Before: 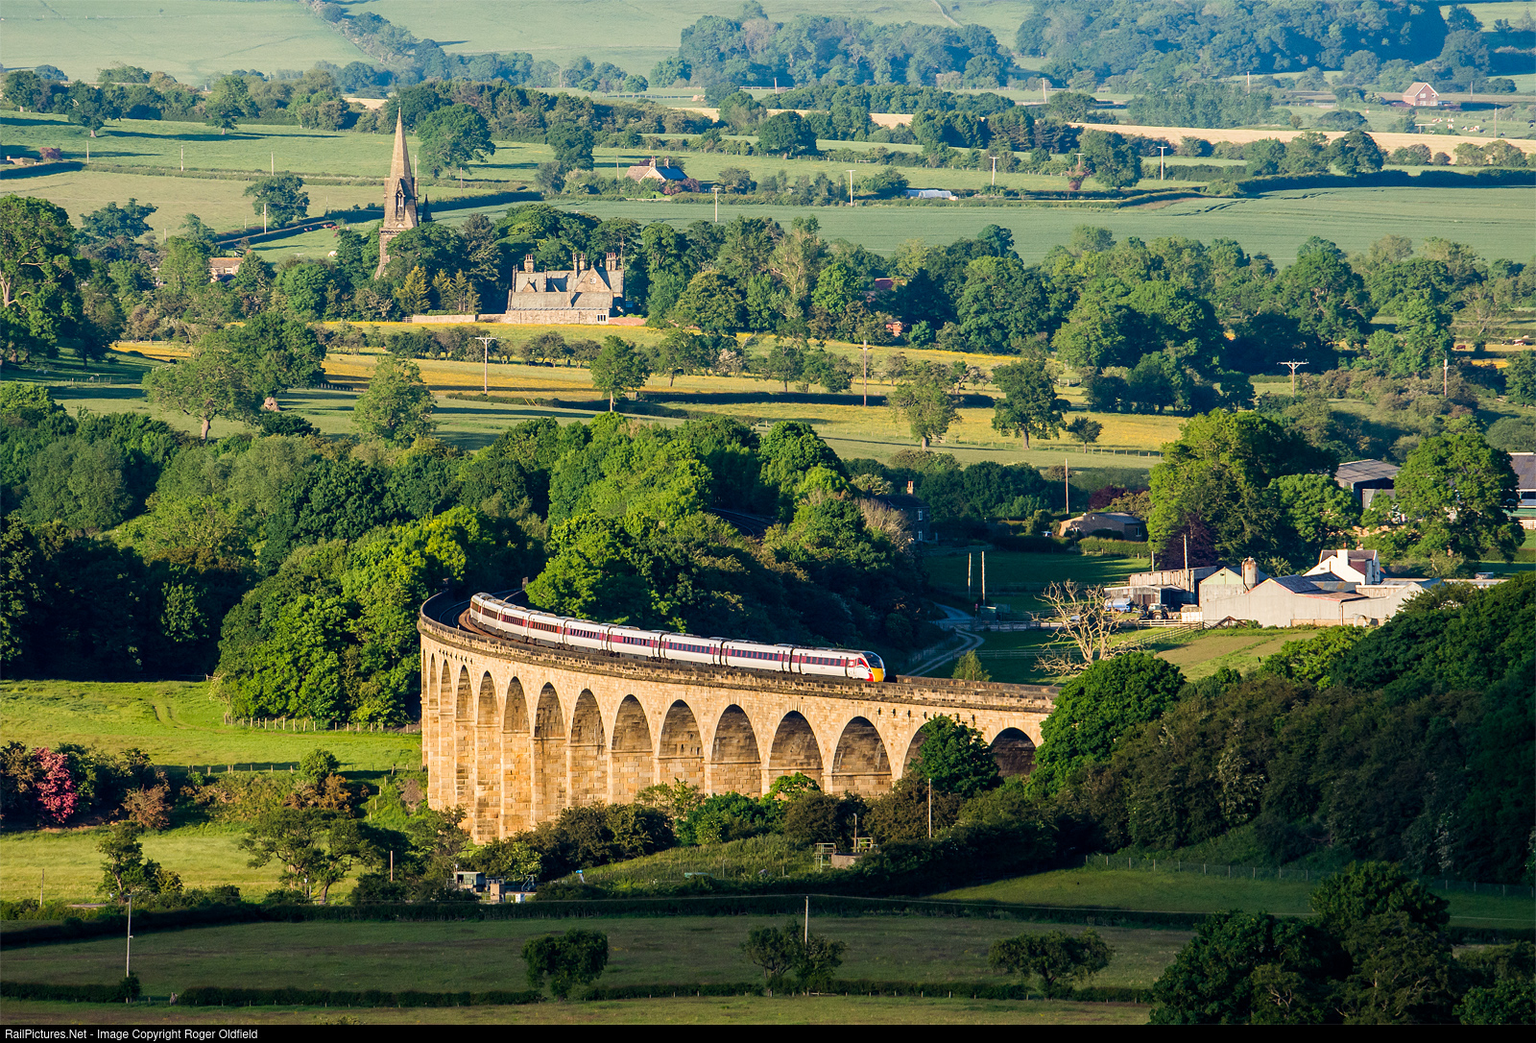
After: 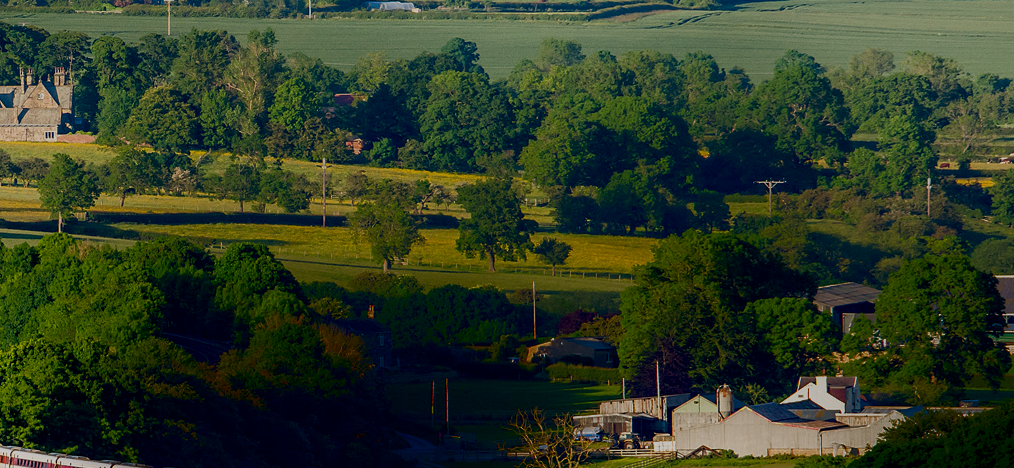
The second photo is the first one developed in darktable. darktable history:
exposure: black level correction 0.009, exposure -0.65 EV, compensate exposure bias true, compensate highlight preservation false
crop: left 36.079%, top 18.128%, right 0.486%, bottom 38.757%
shadows and highlights: shadows -89.85, highlights 89.89, soften with gaussian
